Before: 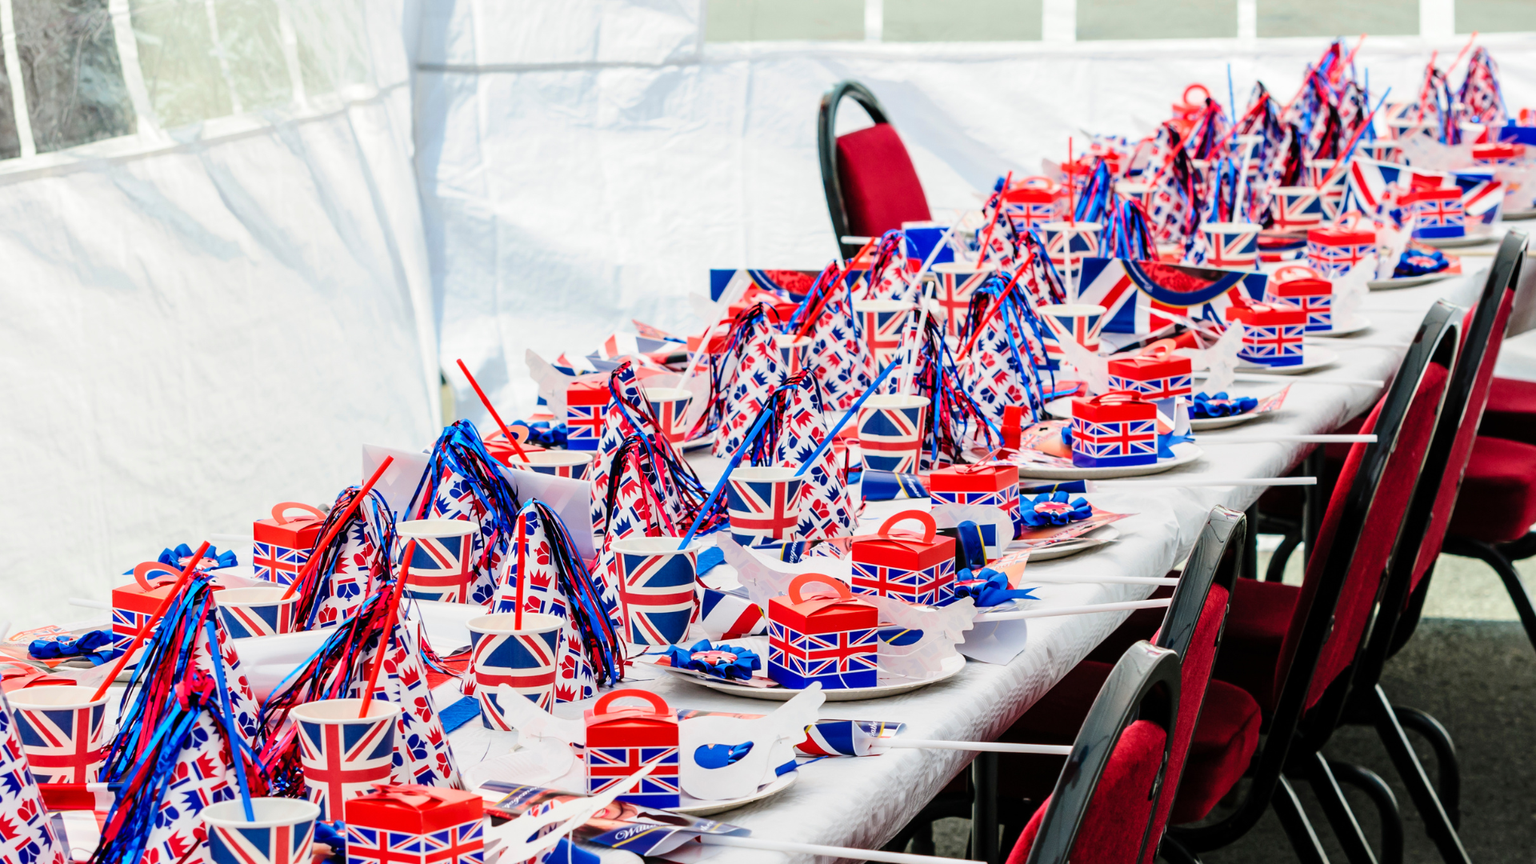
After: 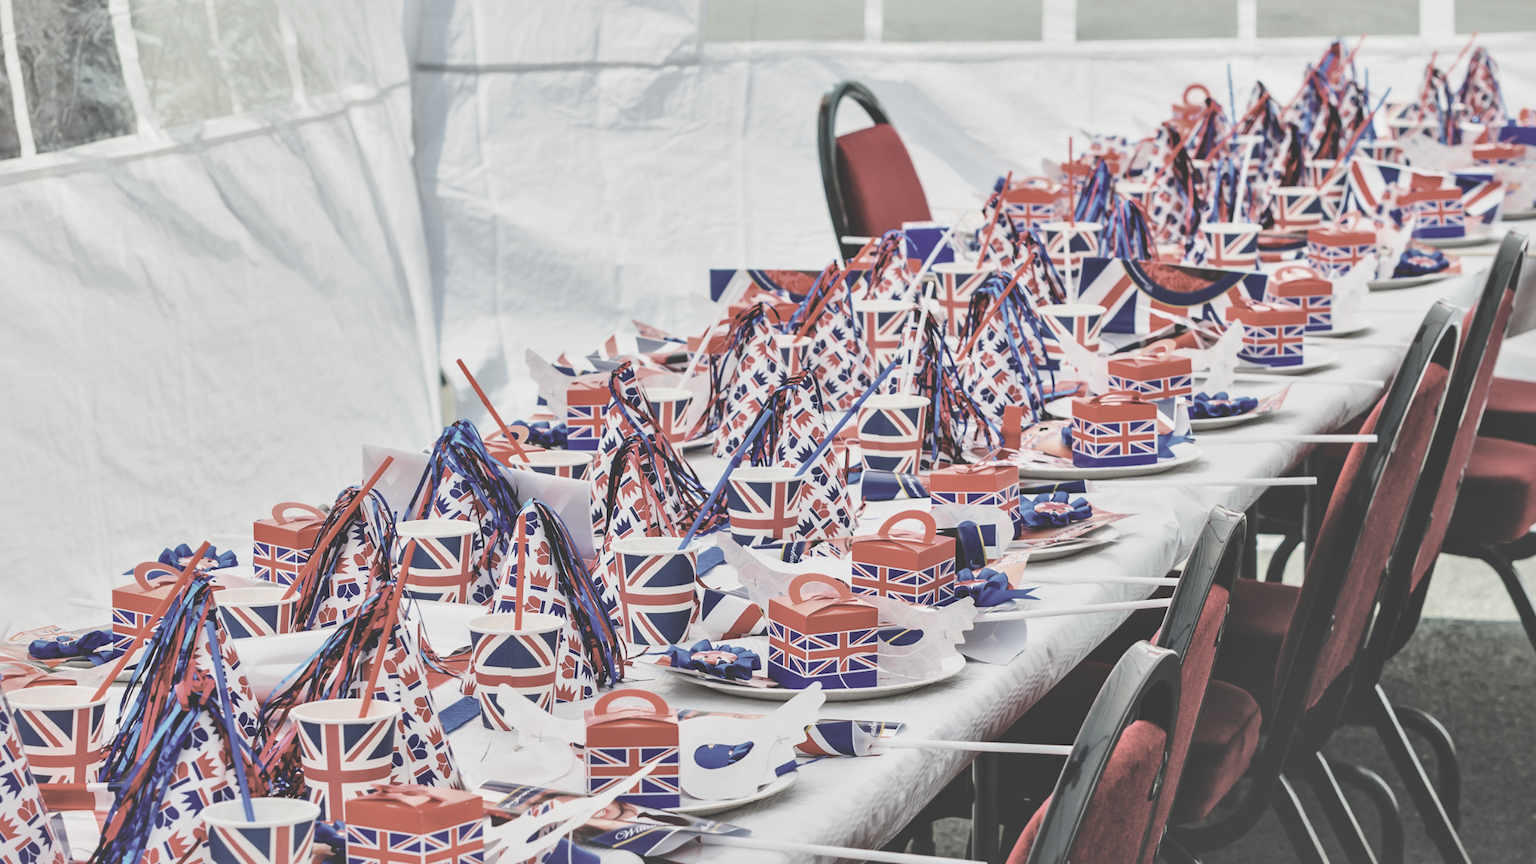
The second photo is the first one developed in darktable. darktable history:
local contrast: mode bilateral grid, contrast 20, coarseness 50, detail 161%, midtone range 0.2
exposure: black level correction -0.036, exposure -0.497 EV, compensate highlight preservation false
contrast brightness saturation: brightness 0.18, saturation -0.5
shadows and highlights: shadows 37.27, highlights -28.18, soften with gaussian
